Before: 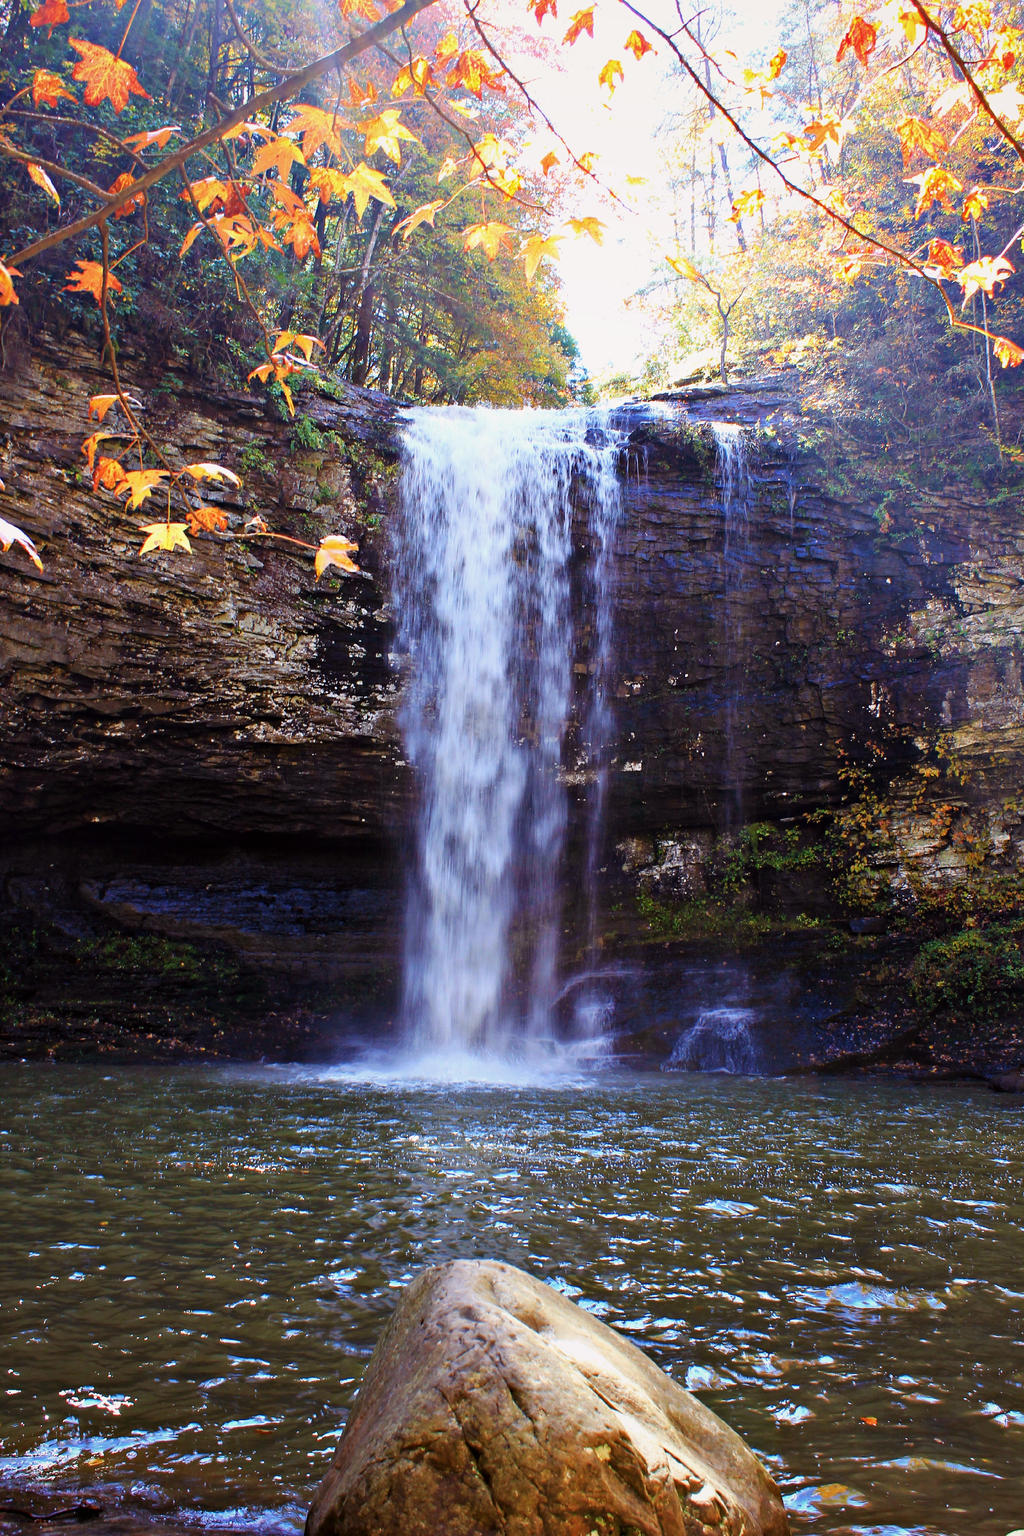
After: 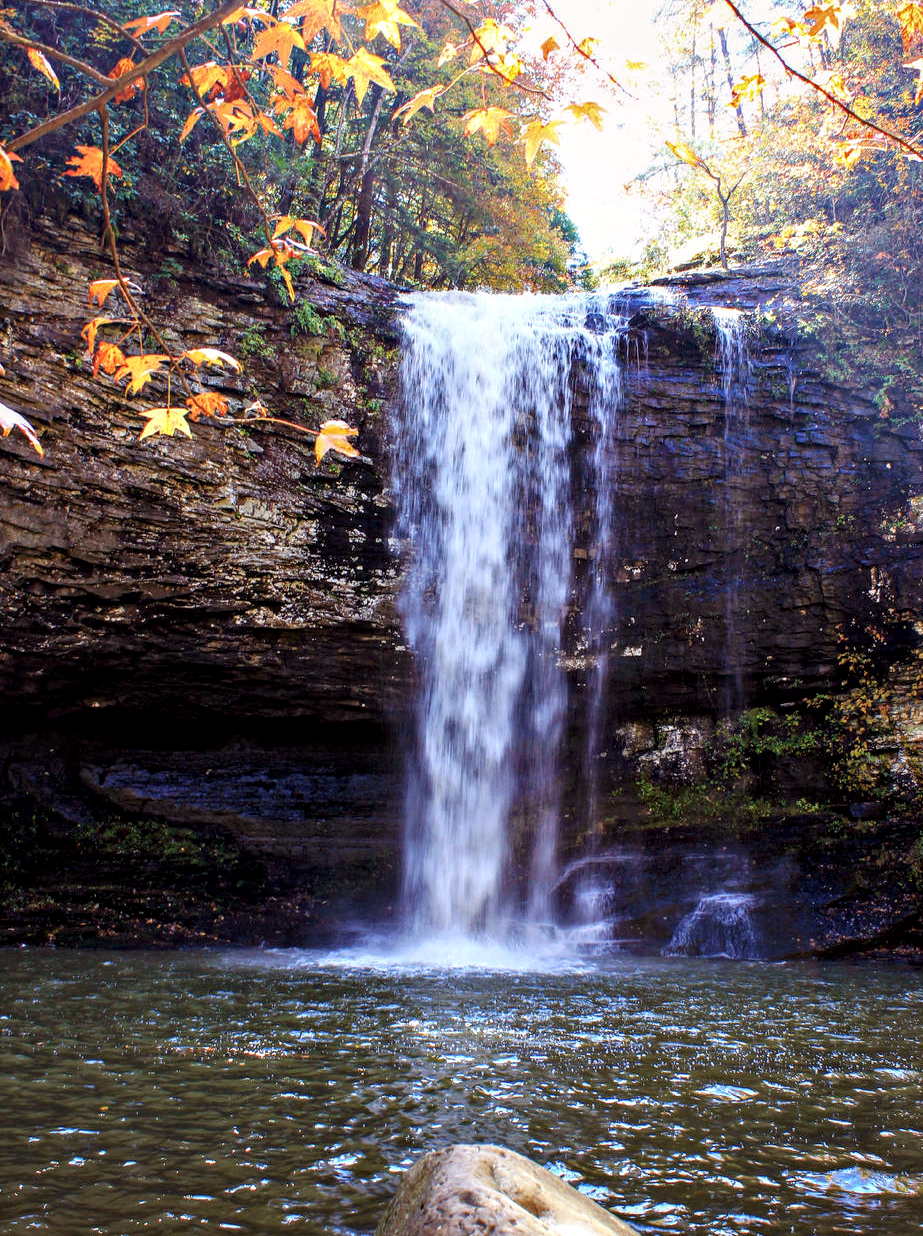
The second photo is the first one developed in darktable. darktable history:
local contrast: detail 142%
crop: top 7.511%, right 9.847%, bottom 11.996%
